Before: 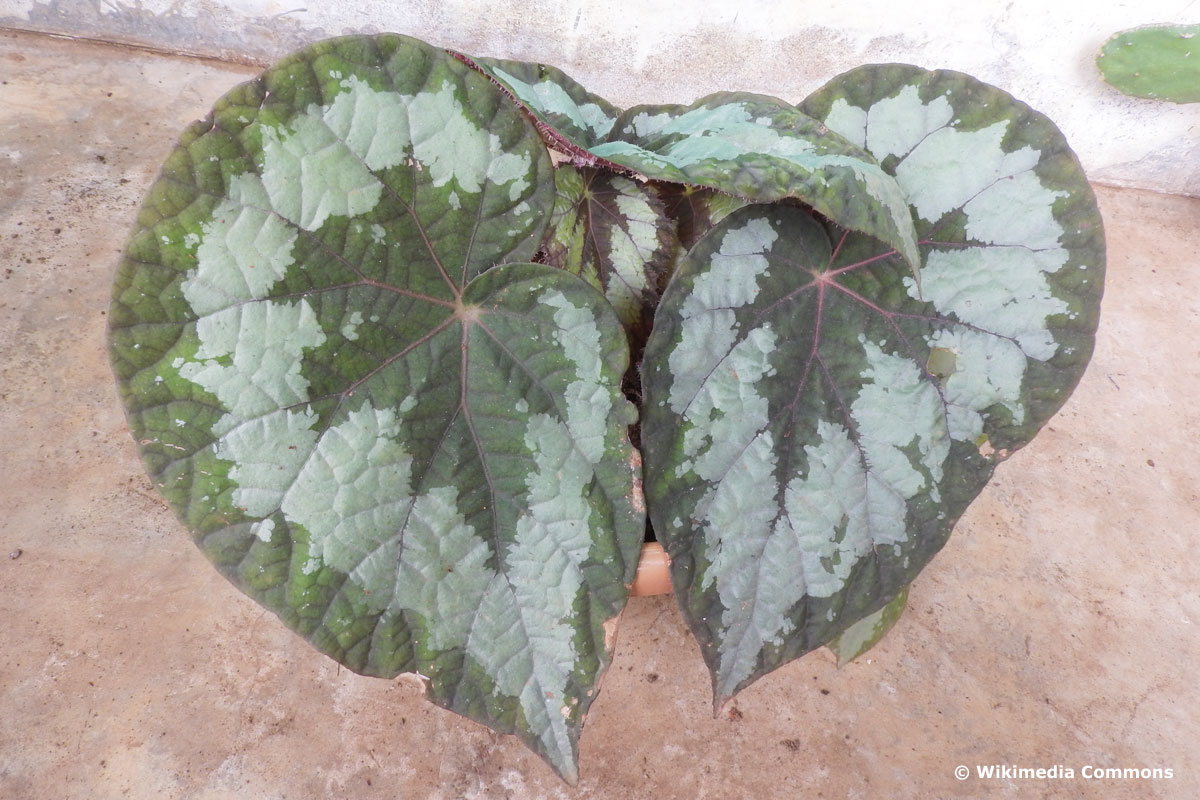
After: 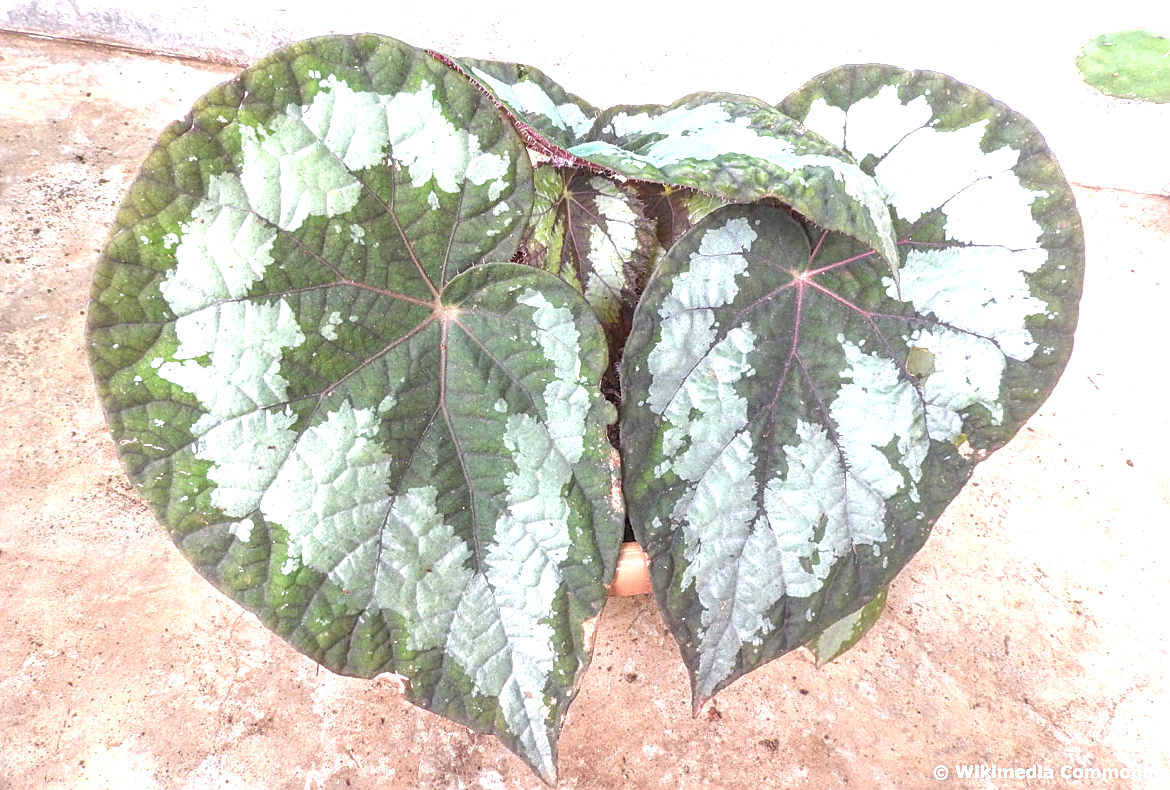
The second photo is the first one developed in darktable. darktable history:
shadows and highlights: shadows 25.89, white point adjustment -2.9, highlights -29.78
sharpen: on, module defaults
tone equalizer: edges refinement/feathering 500, mask exposure compensation -1.57 EV, preserve details no
crop and rotate: left 1.75%, right 0.742%, bottom 1.206%
local contrast: highlights 4%, shadows 2%, detail 133%
exposure: black level correction 0, exposure 1.103 EV, compensate exposure bias true, compensate highlight preservation false
